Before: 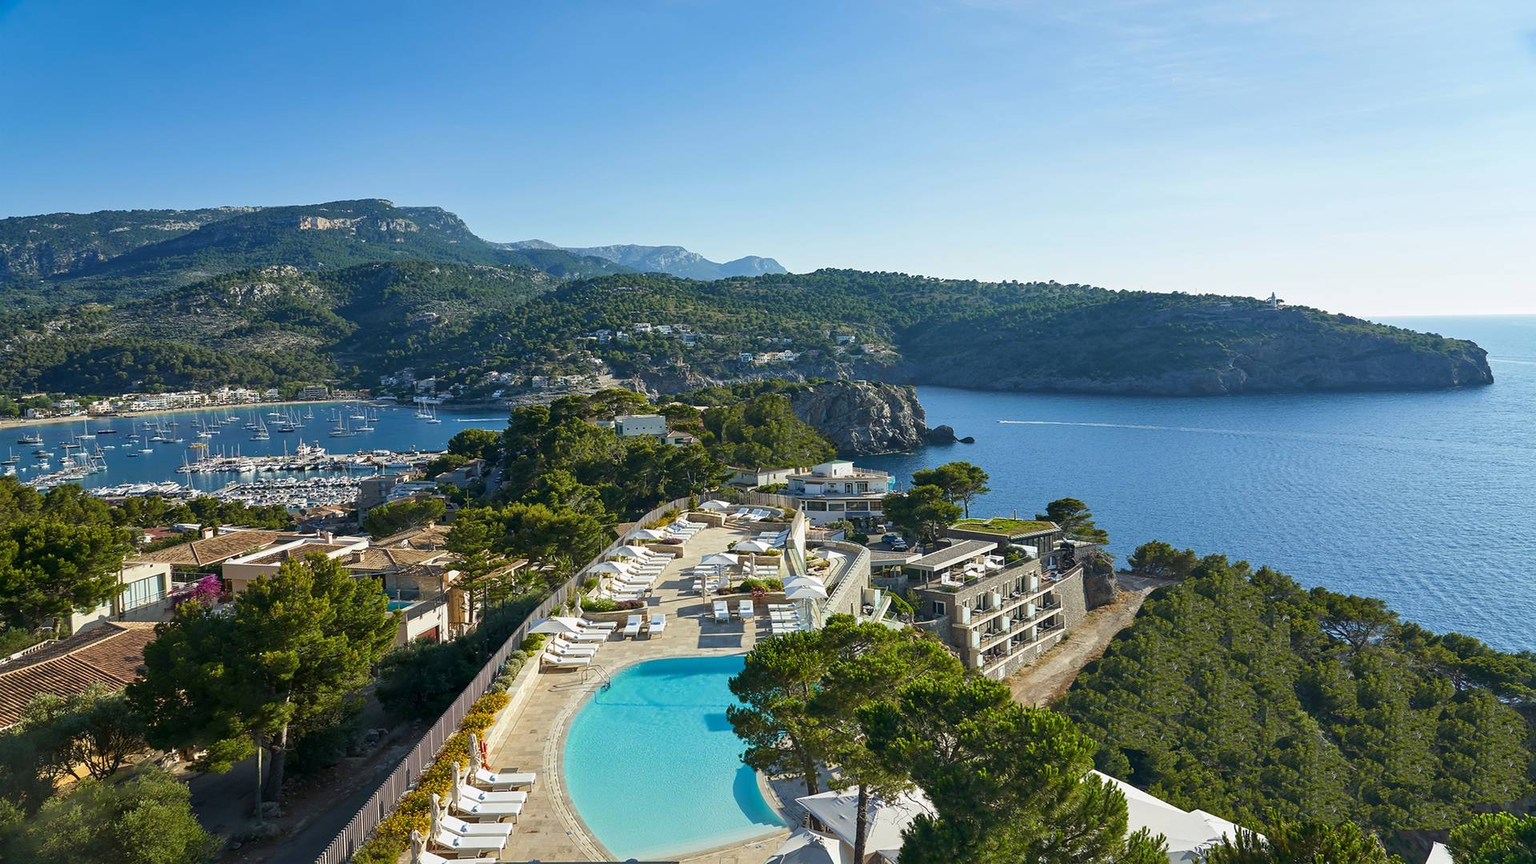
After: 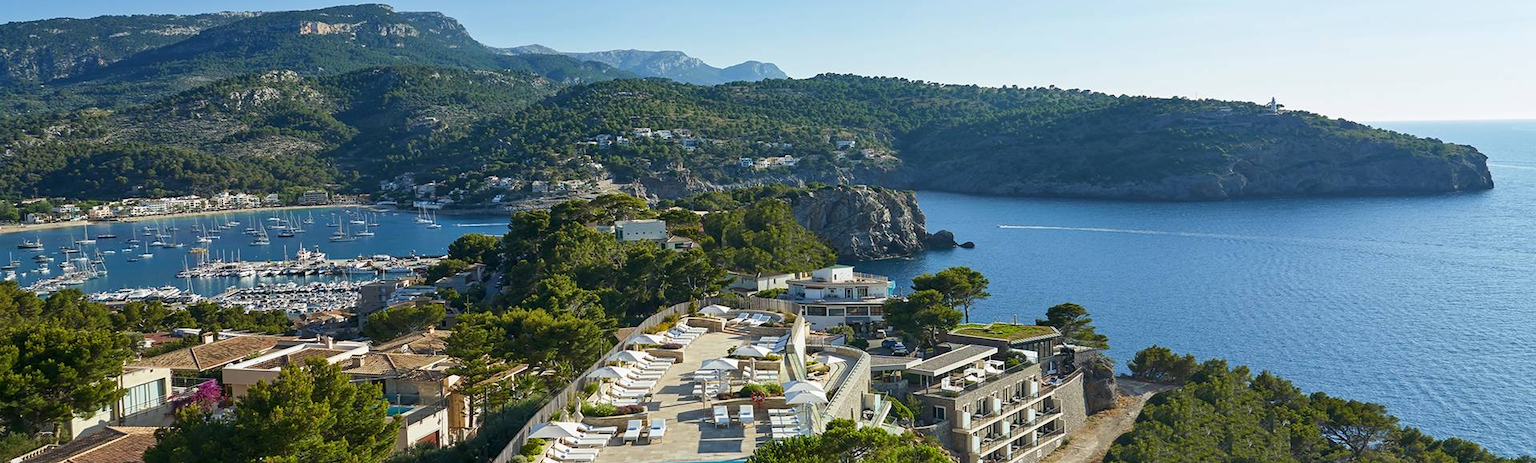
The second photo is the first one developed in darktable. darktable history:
crop and rotate: top 22.622%, bottom 23.674%
